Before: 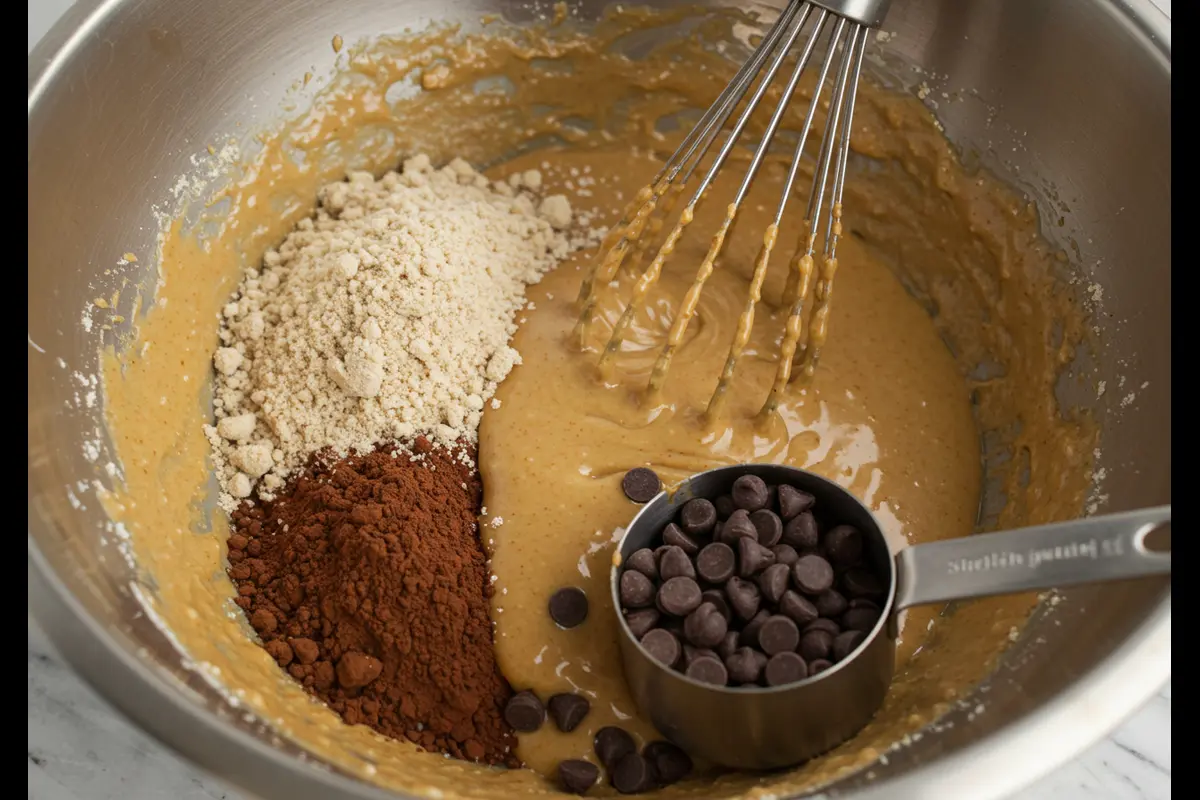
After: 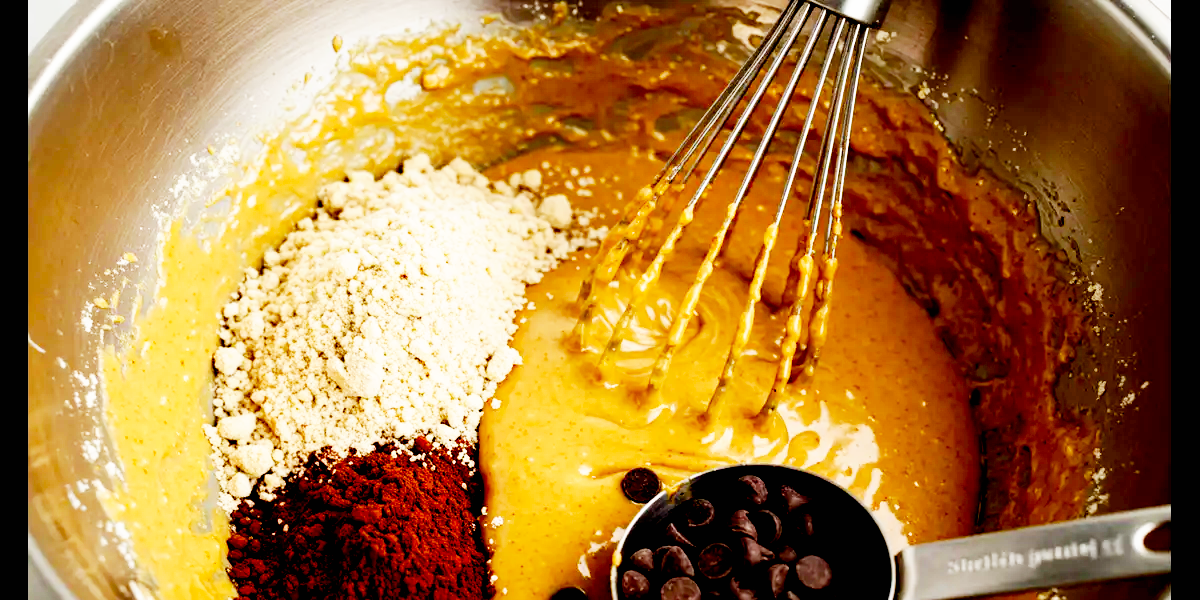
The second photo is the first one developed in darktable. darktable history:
base curve: curves: ch0 [(0, 0) (0.007, 0.004) (0.027, 0.03) (0.046, 0.07) (0.207, 0.54) (0.442, 0.872) (0.673, 0.972) (1, 1)], preserve colors none
crop: bottom 24.967%
exposure: black level correction 0.047, exposure 0.013 EV, compensate highlight preservation false
